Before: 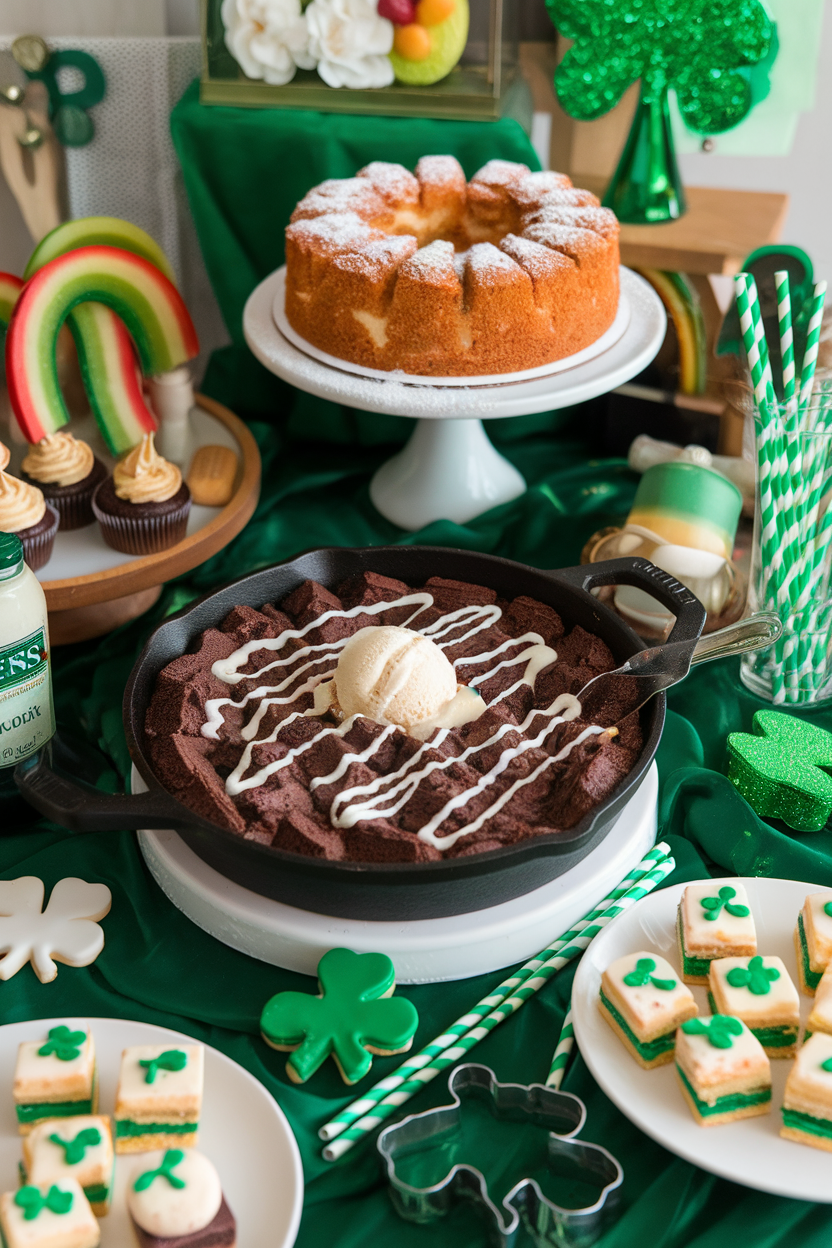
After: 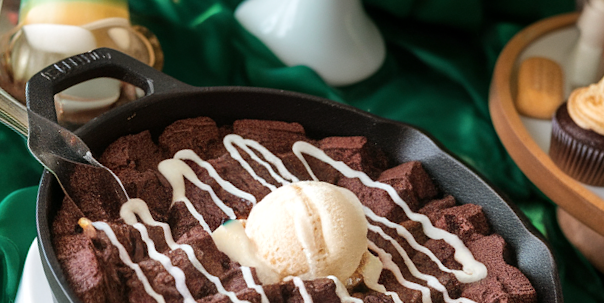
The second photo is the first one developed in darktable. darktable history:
exposure: exposure 0.127 EV, compensate highlight preservation false
crop and rotate: angle 16.12°, top 30.835%, bottom 35.653%
shadows and highlights: radius 118.69, shadows 42.21, highlights -61.56, soften with gaussian
